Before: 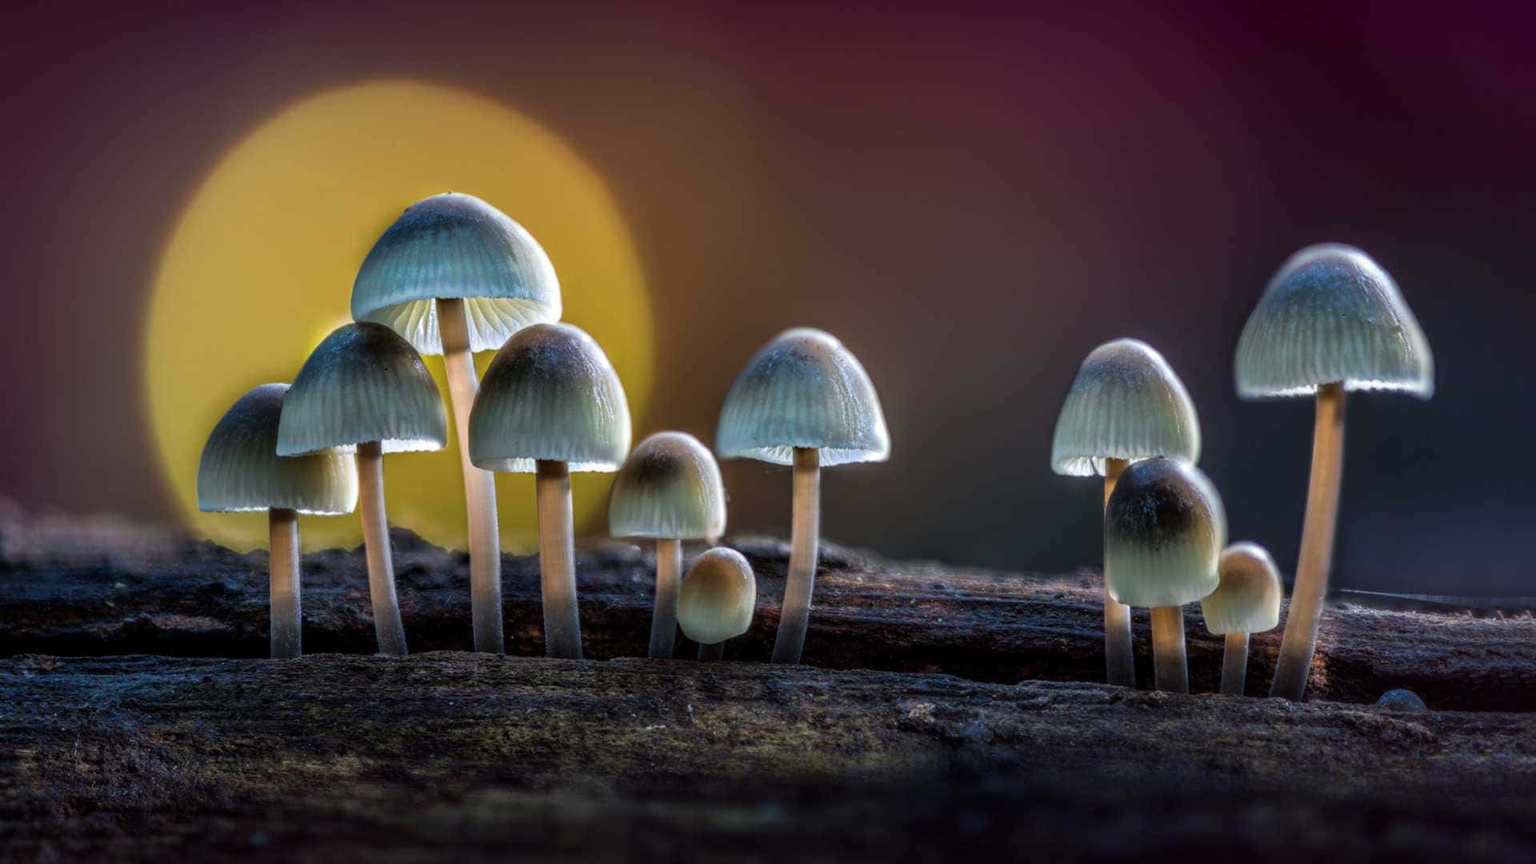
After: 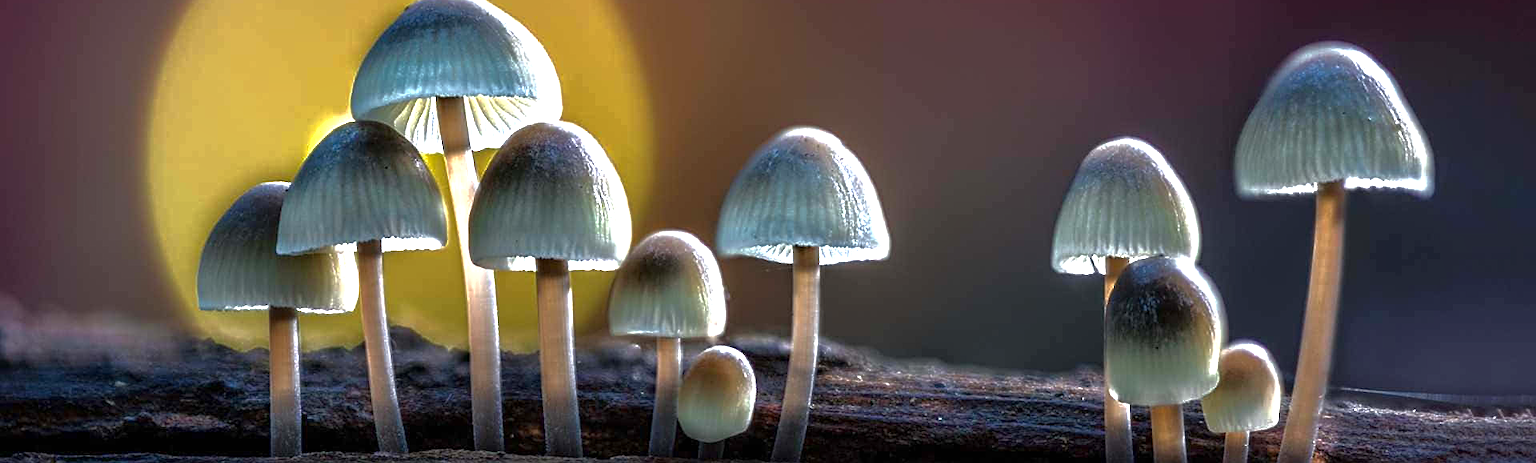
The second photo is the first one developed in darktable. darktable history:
exposure: black level correction 0, exposure 1.199 EV, compensate exposure bias true, compensate highlight preservation false
crop and rotate: top 23.402%, bottom 22.933%
sharpen: on, module defaults
shadows and highlights: shadows -20.54, white point adjustment -1.96, highlights -34.78
base curve: curves: ch0 [(0, 0) (0.841, 0.609) (1, 1)]
